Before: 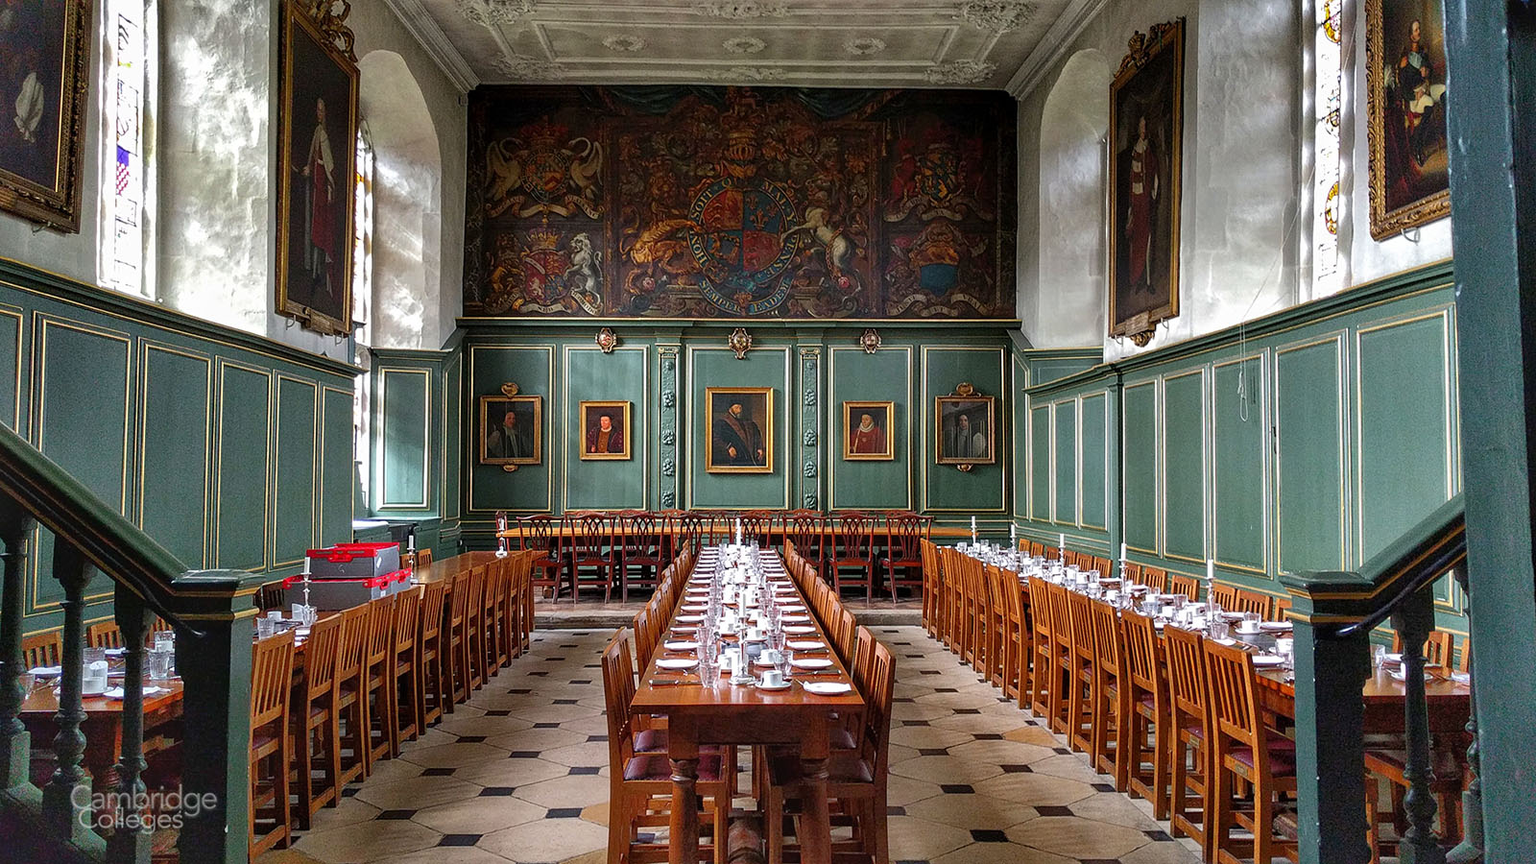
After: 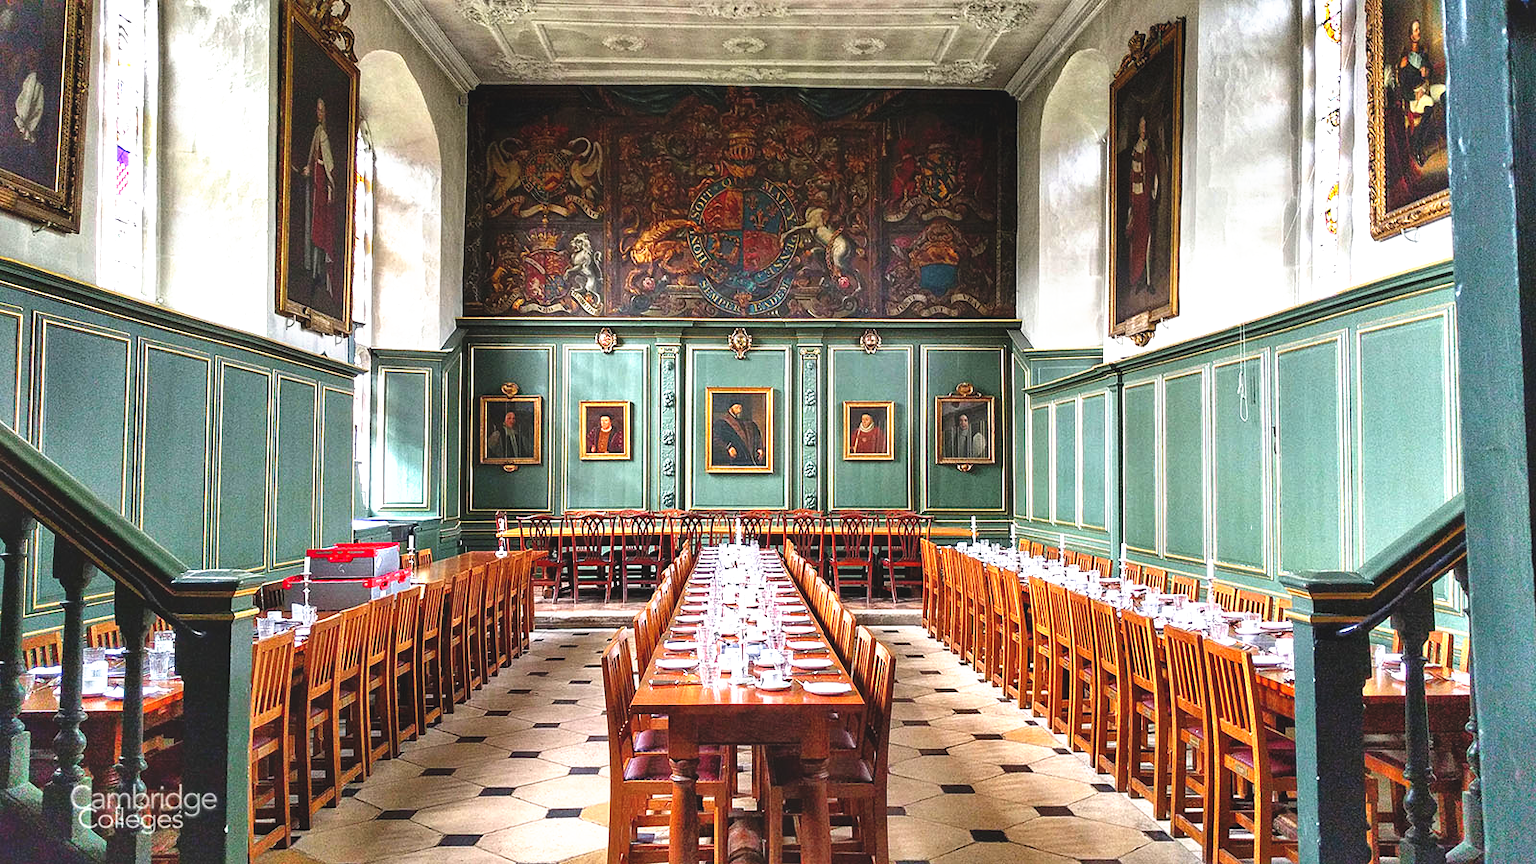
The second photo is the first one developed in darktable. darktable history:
tone curve: curves: ch0 [(0, 0) (0.003, 0.002) (0.011, 0.009) (0.025, 0.02) (0.044, 0.036) (0.069, 0.057) (0.1, 0.081) (0.136, 0.115) (0.177, 0.153) (0.224, 0.202) (0.277, 0.264) (0.335, 0.333) (0.399, 0.409) (0.468, 0.491) (0.543, 0.58) (0.623, 0.675) (0.709, 0.777) (0.801, 0.88) (0.898, 0.98) (1, 1)], preserve colors none
exposure: black level correction -0.005, exposure 1 EV, compensate highlight preservation false
